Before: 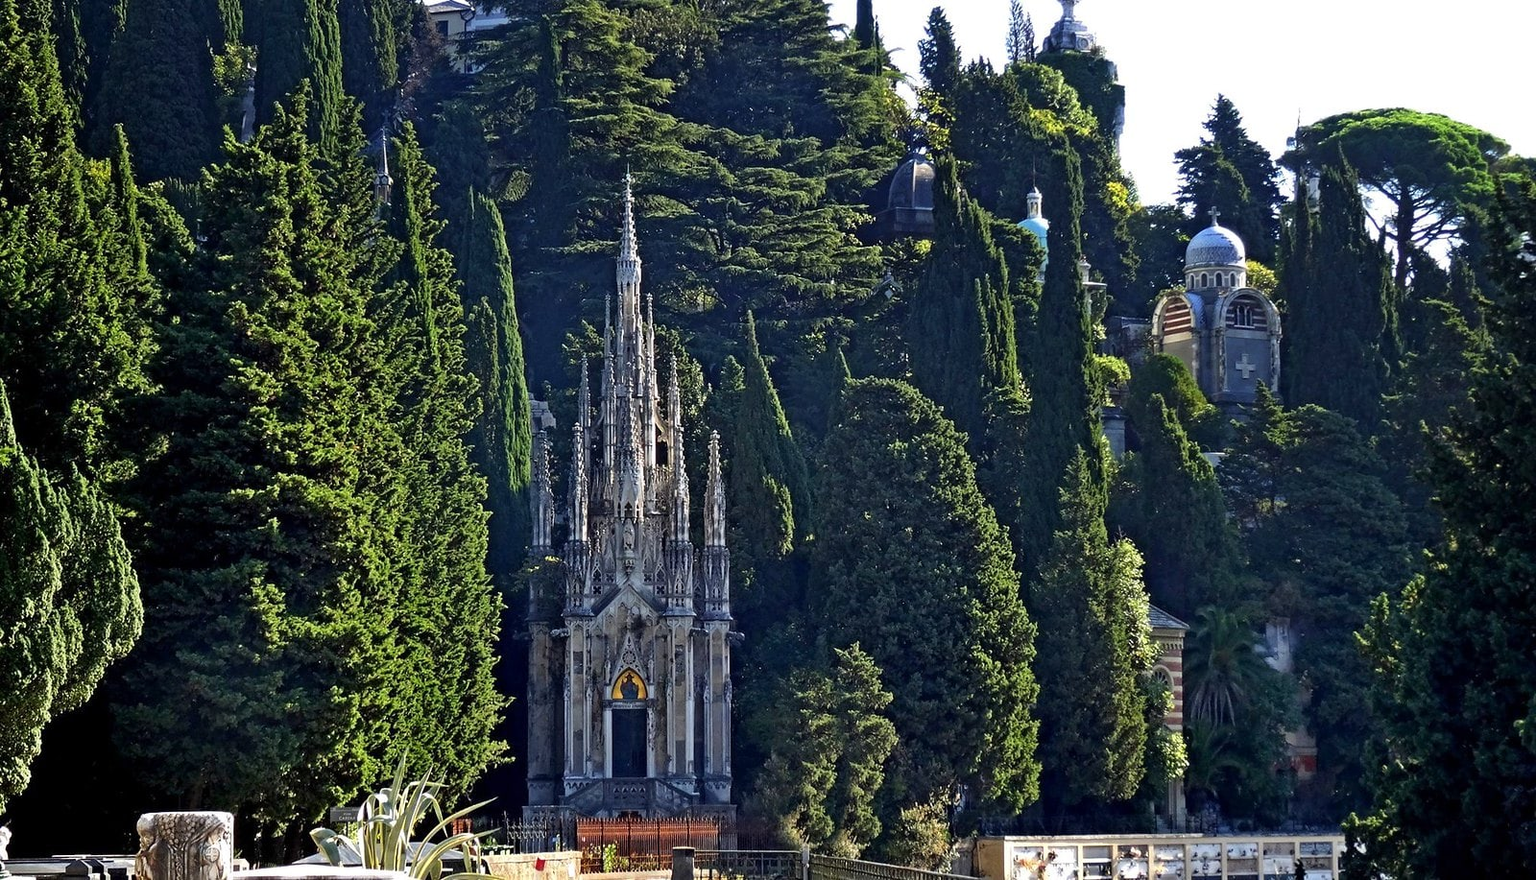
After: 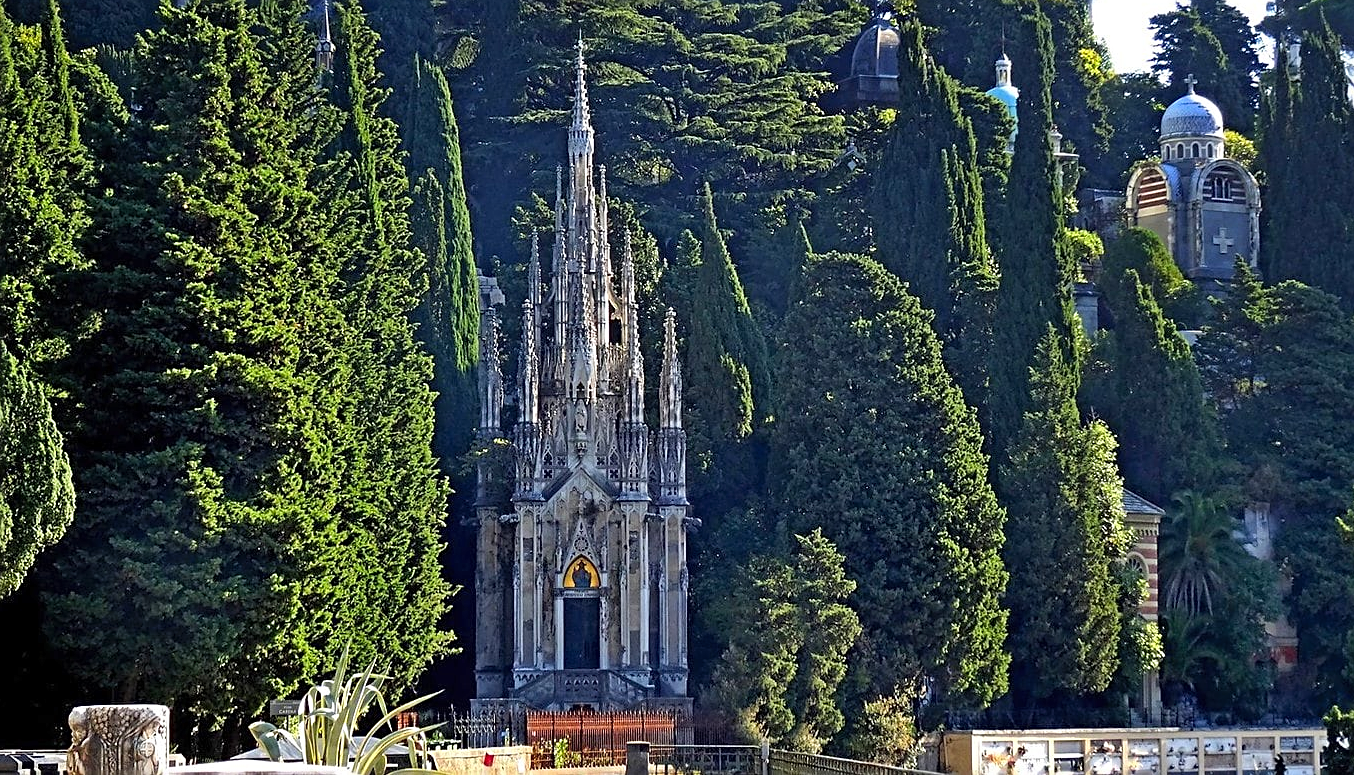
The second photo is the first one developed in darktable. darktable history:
contrast brightness saturation: brightness 0.087, saturation 0.191
crop and rotate: left 4.683%, top 15.393%, right 10.675%
sharpen: on, module defaults
